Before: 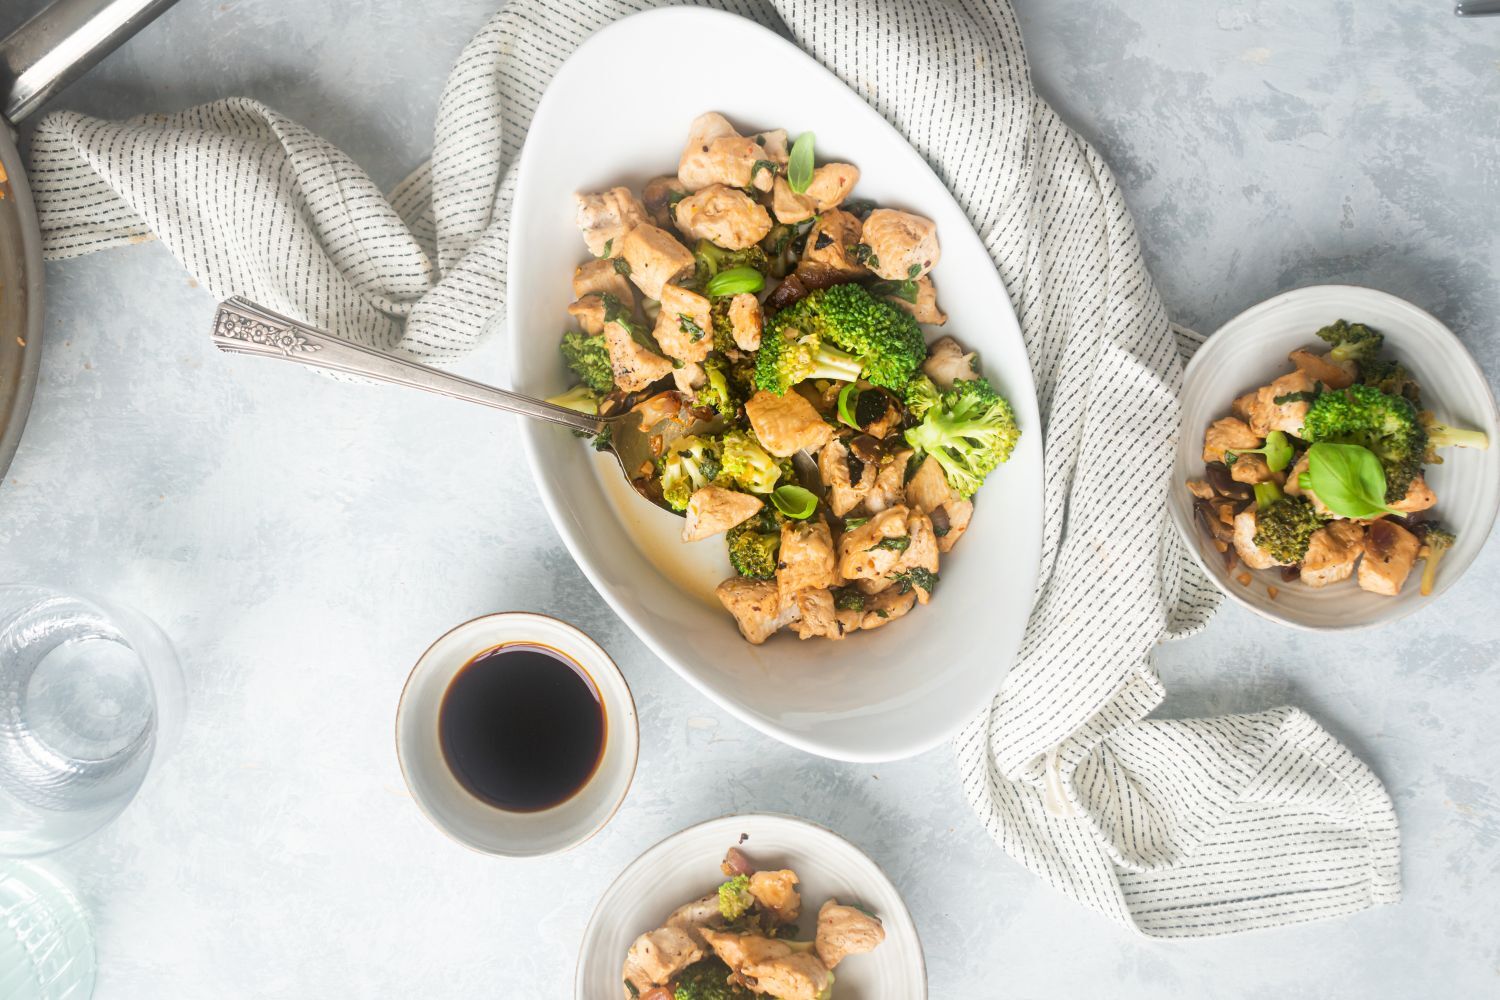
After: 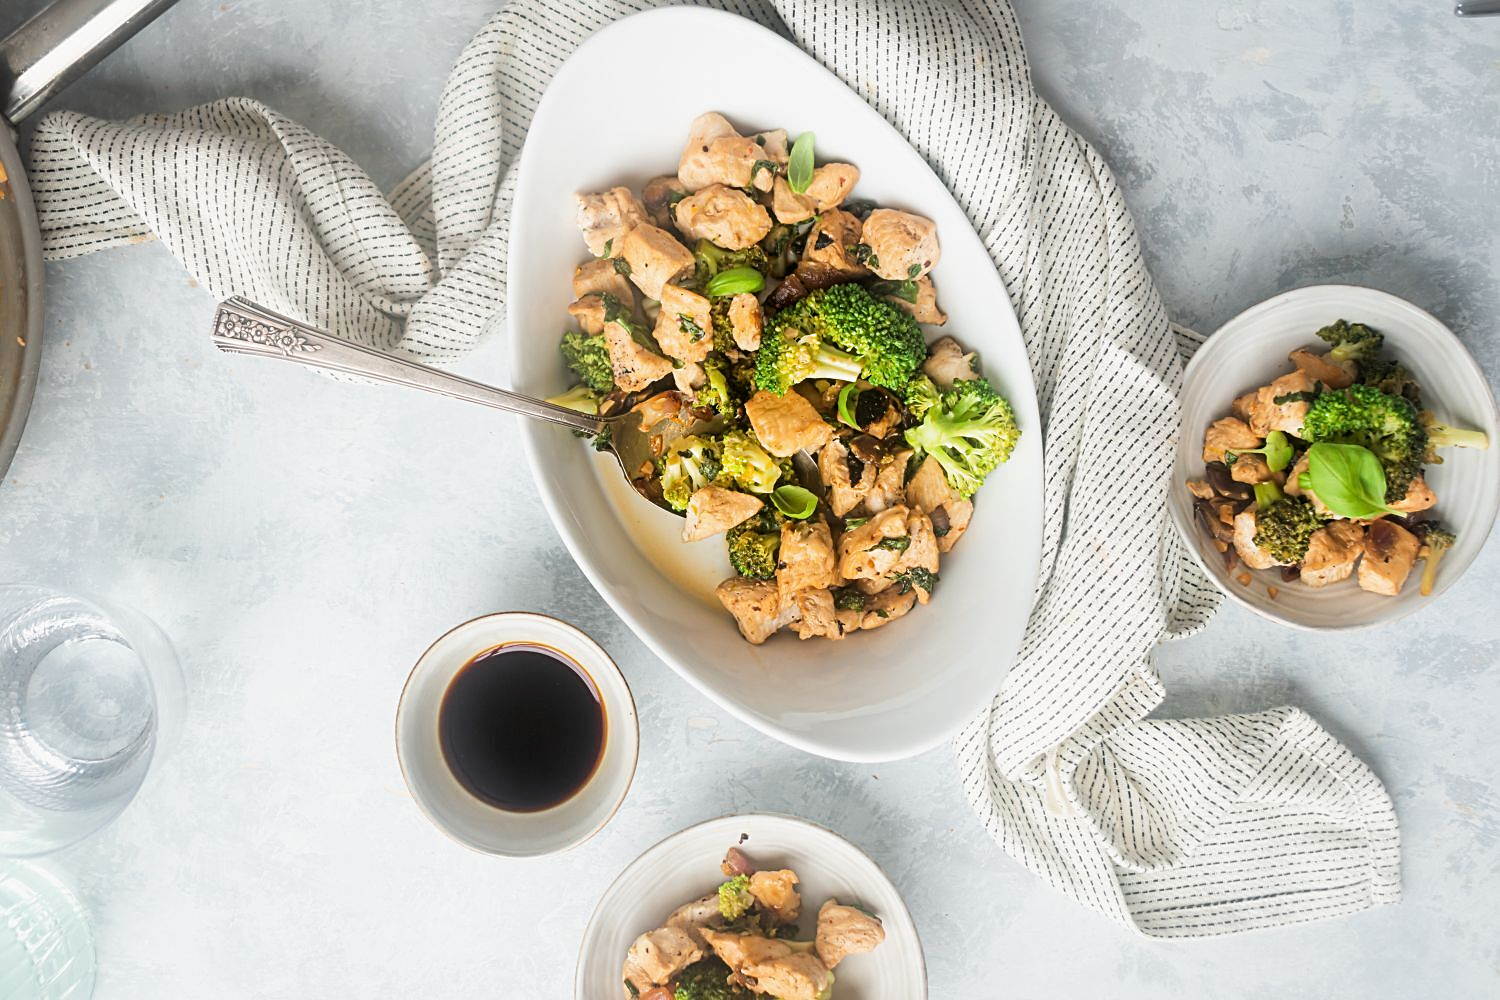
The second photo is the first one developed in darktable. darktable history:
sharpen: on, module defaults
filmic rgb: middle gray luminance 18.42%, black relative exposure -11.45 EV, white relative exposure 2.55 EV, threshold 6 EV, target black luminance 0%, hardness 8.41, latitude 99%, contrast 1.084, shadows ↔ highlights balance 0.505%, add noise in highlights 0, preserve chrominance max RGB, color science v3 (2019), use custom middle-gray values true, iterations of high-quality reconstruction 0, contrast in highlights soft, enable highlight reconstruction true
